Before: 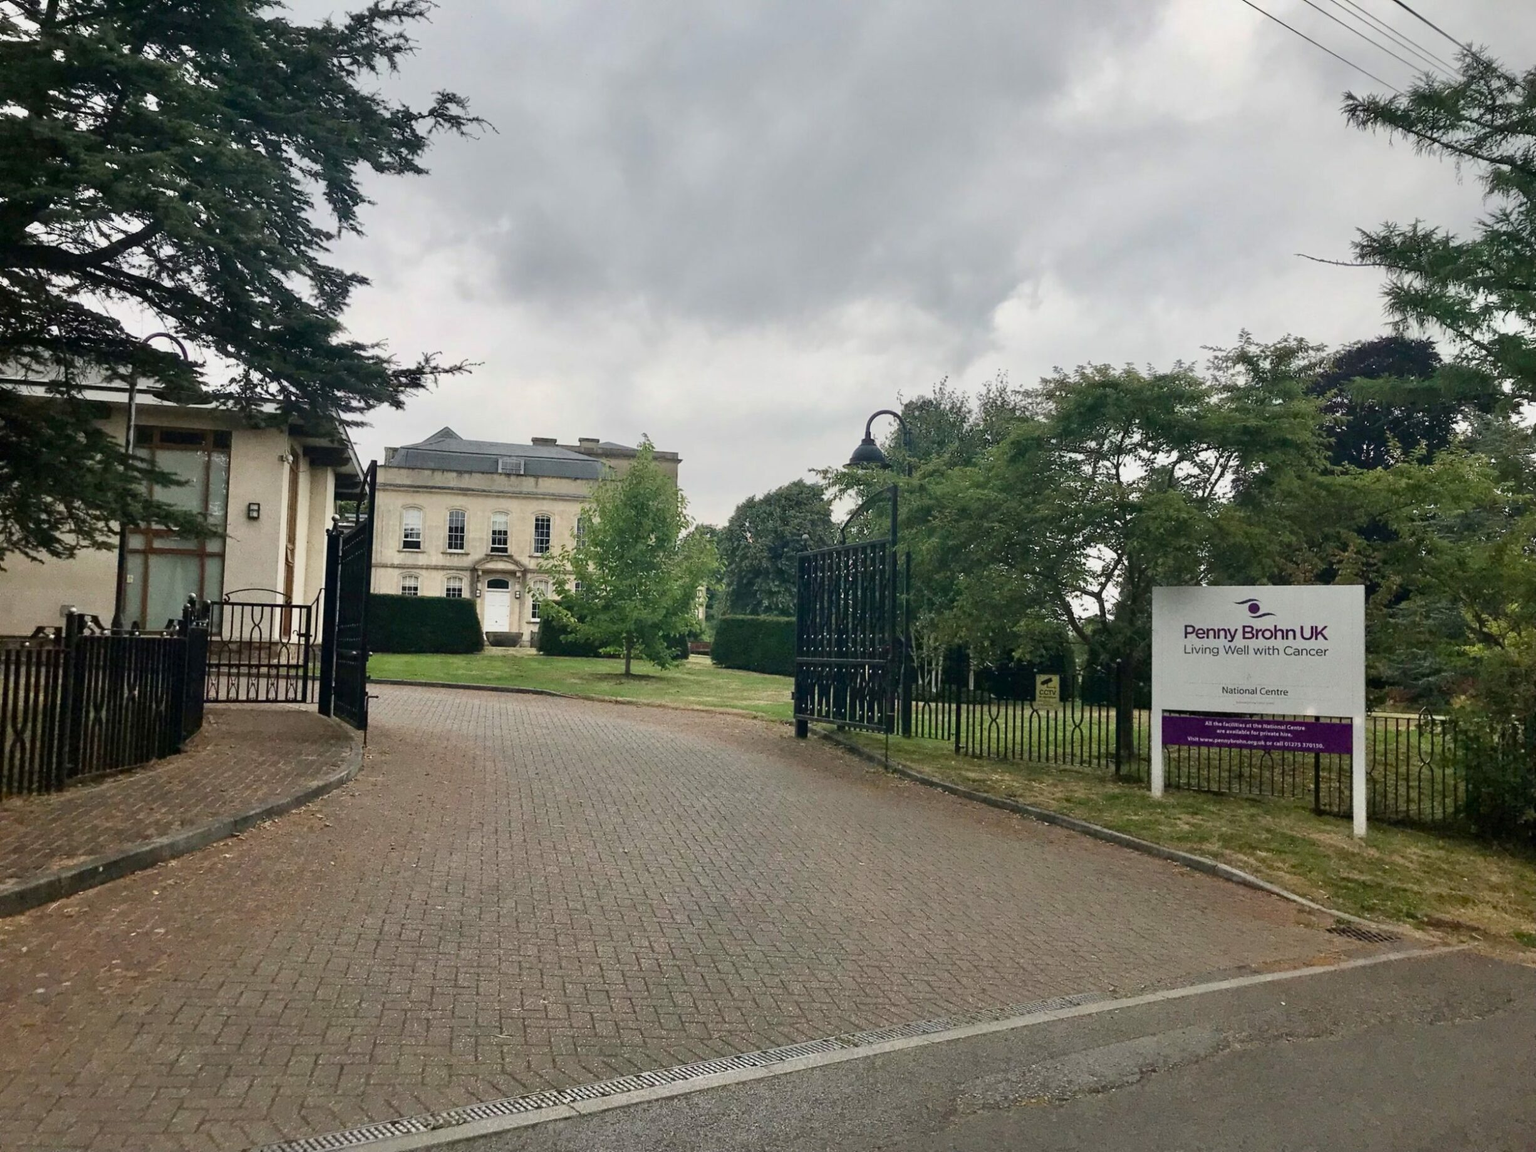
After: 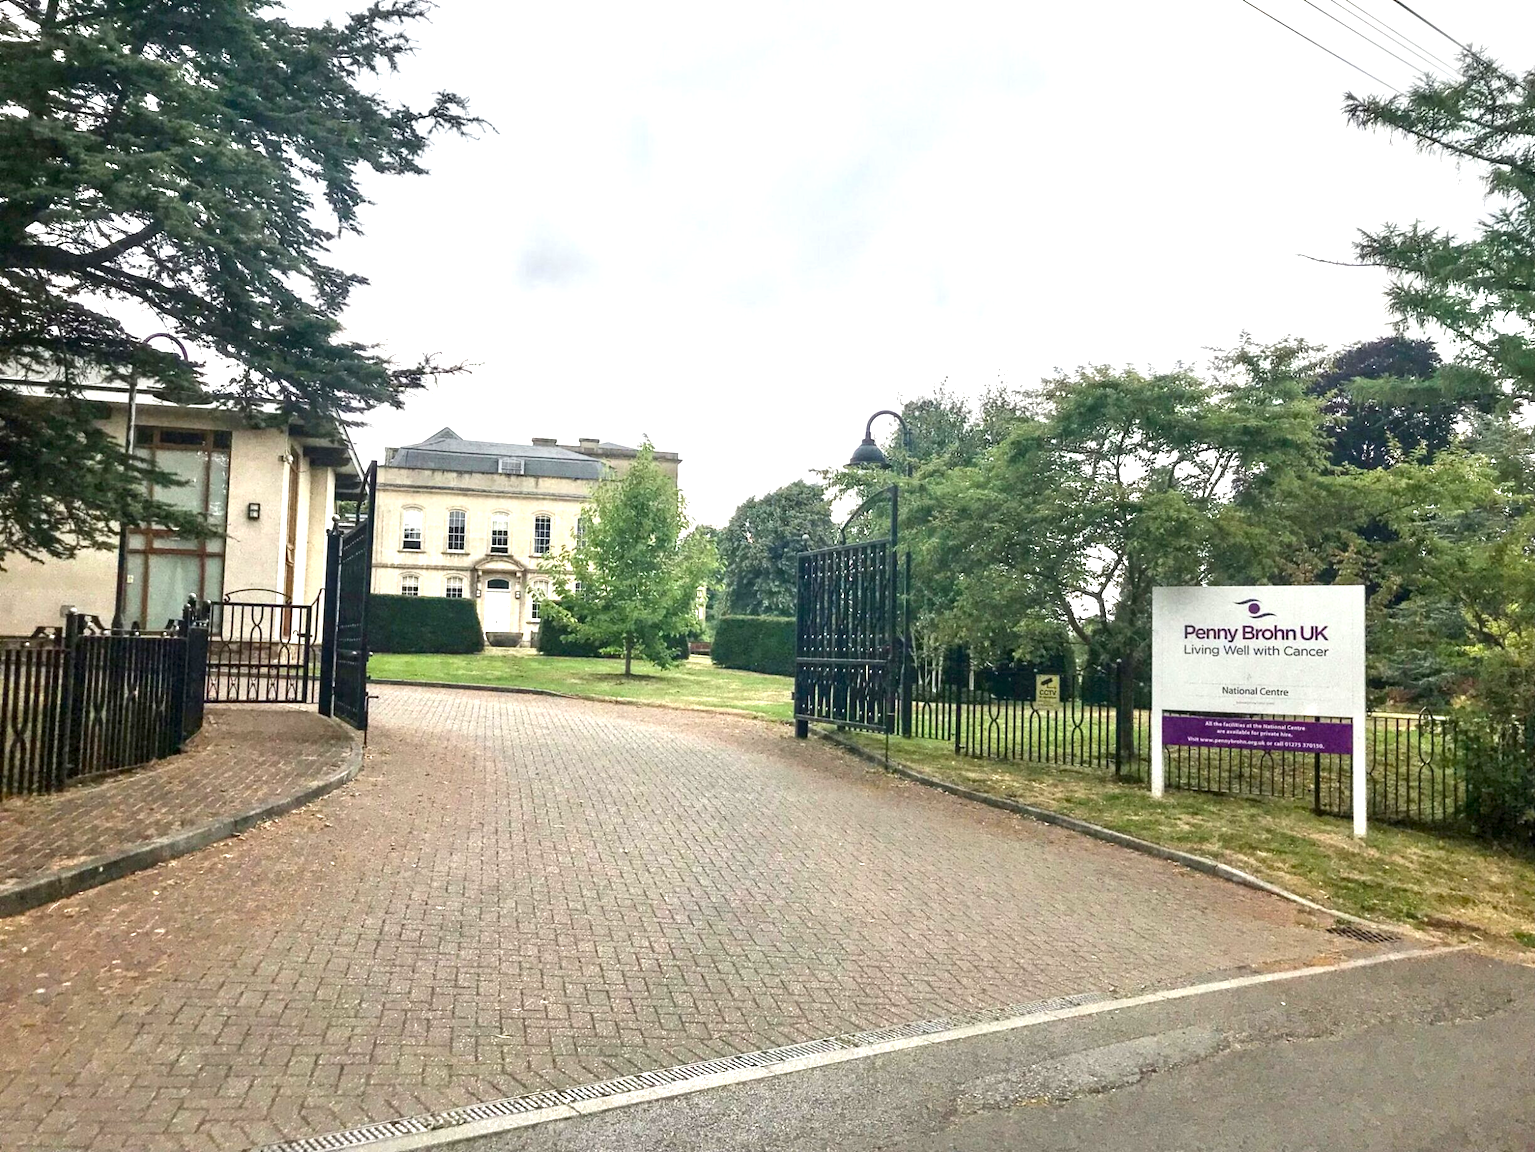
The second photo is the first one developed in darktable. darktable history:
local contrast: on, module defaults
exposure: exposure 1.217 EV, compensate highlight preservation false
